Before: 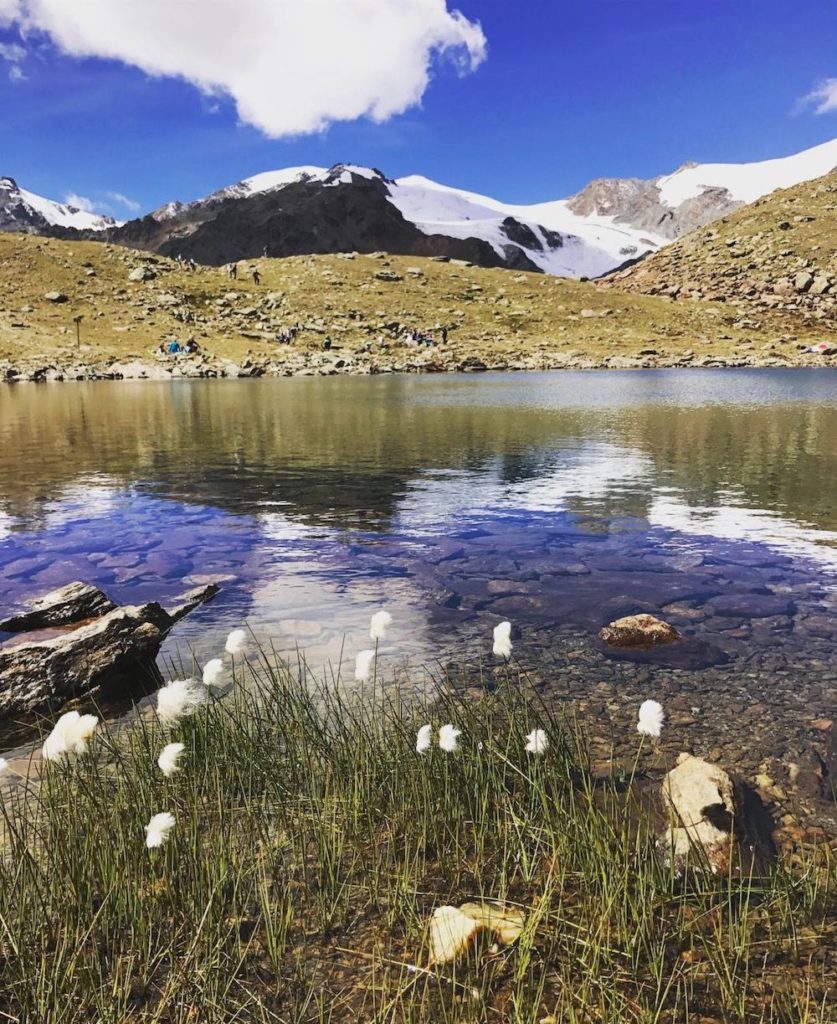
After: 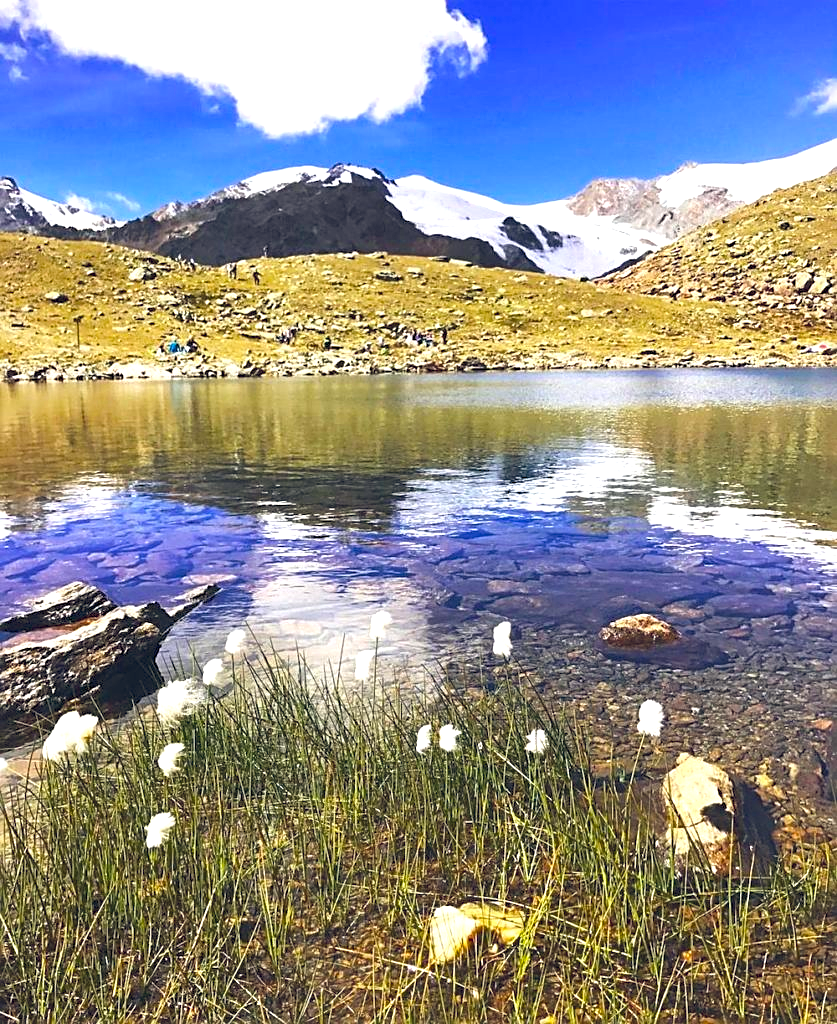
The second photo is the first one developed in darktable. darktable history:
sharpen: on, module defaults
color balance rgb: global offset › chroma 0.068%, global offset › hue 254.13°, perceptual saturation grading › global saturation 31.089%, perceptual brilliance grading › global brilliance 25.79%, contrast -9.762%
